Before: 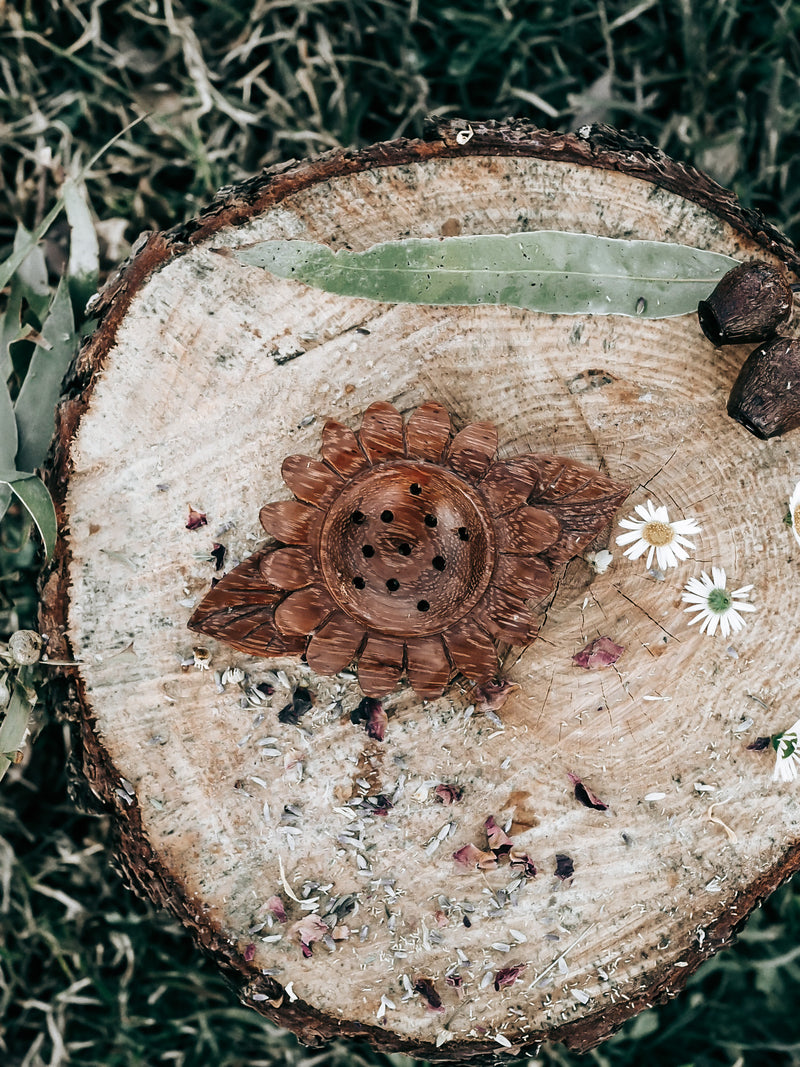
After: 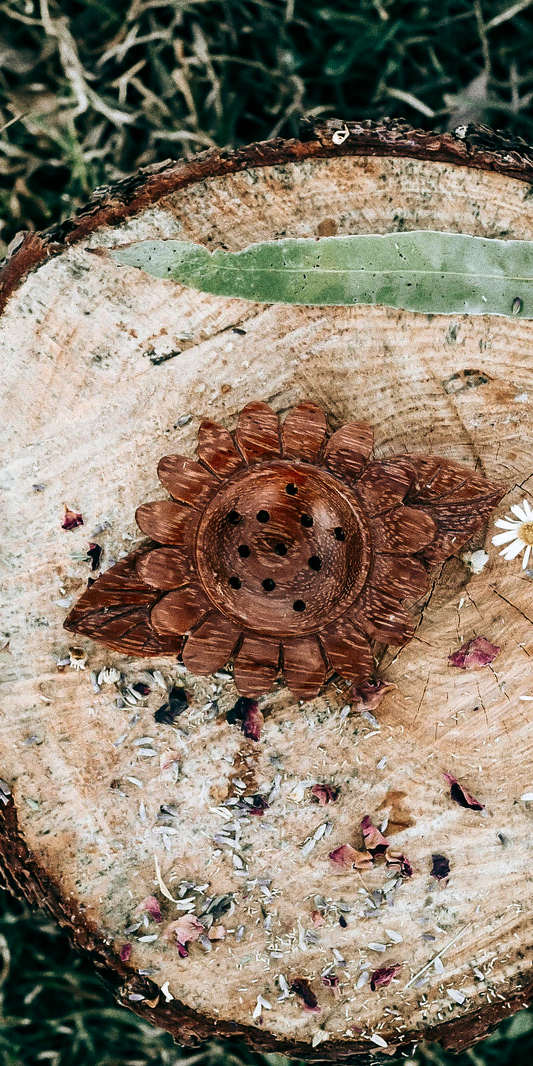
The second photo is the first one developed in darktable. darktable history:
contrast brightness saturation: contrast 0.13, brightness -0.05, saturation 0.16
velvia: strength 27%
crop and rotate: left 15.546%, right 17.787%
grain: coarseness 0.09 ISO, strength 40%
